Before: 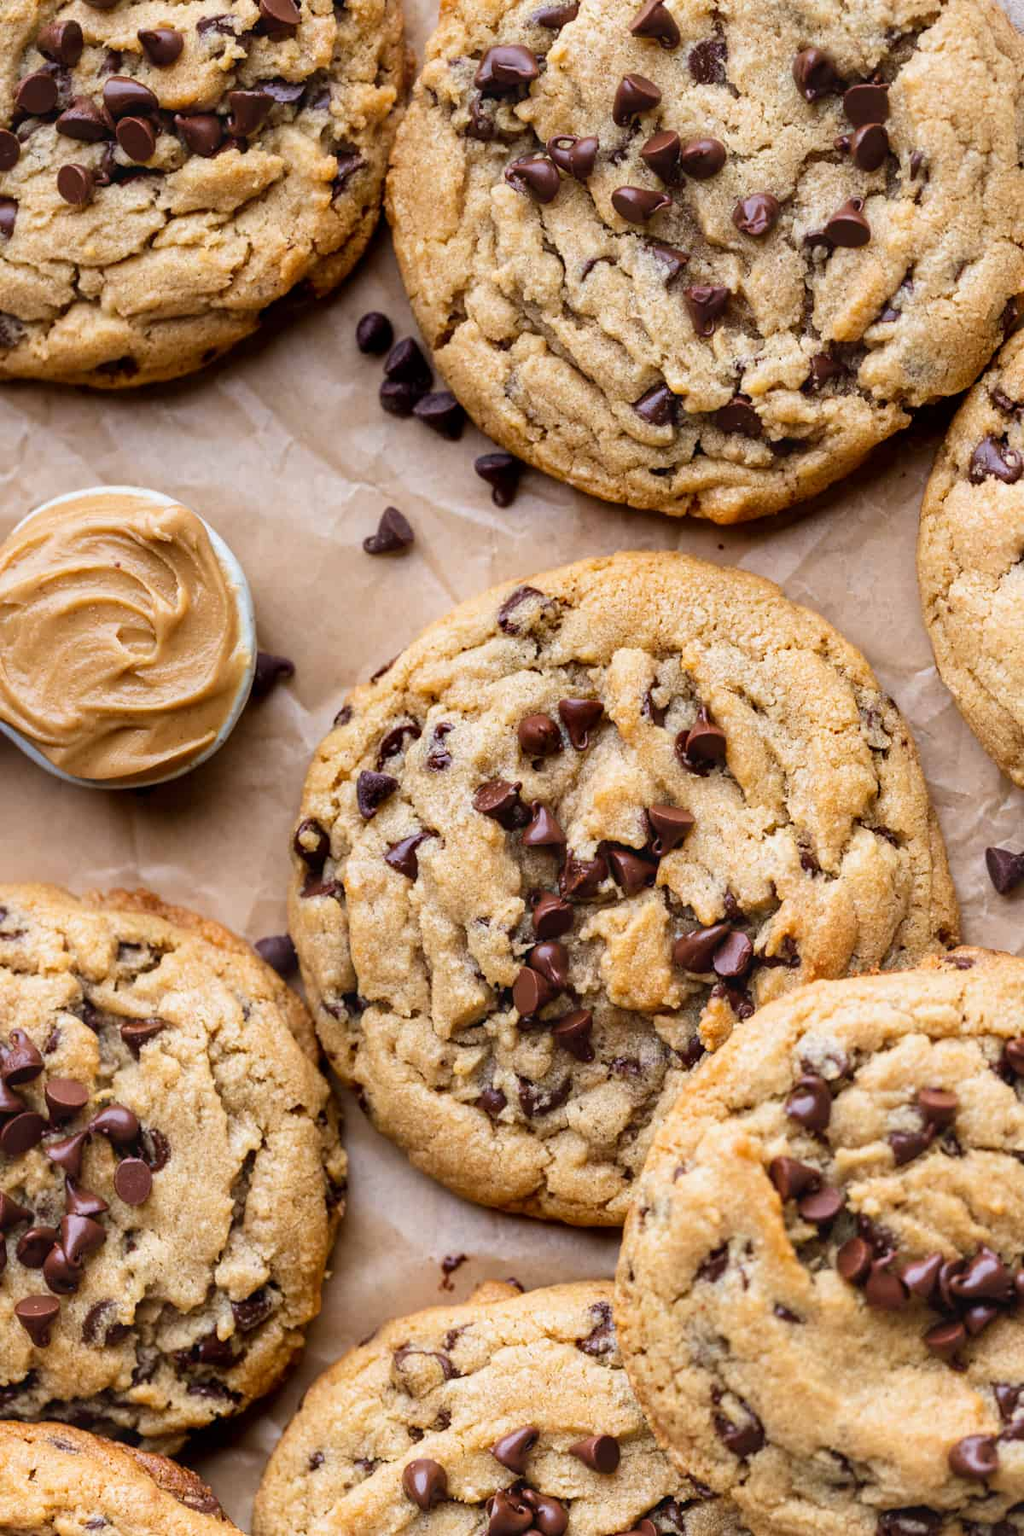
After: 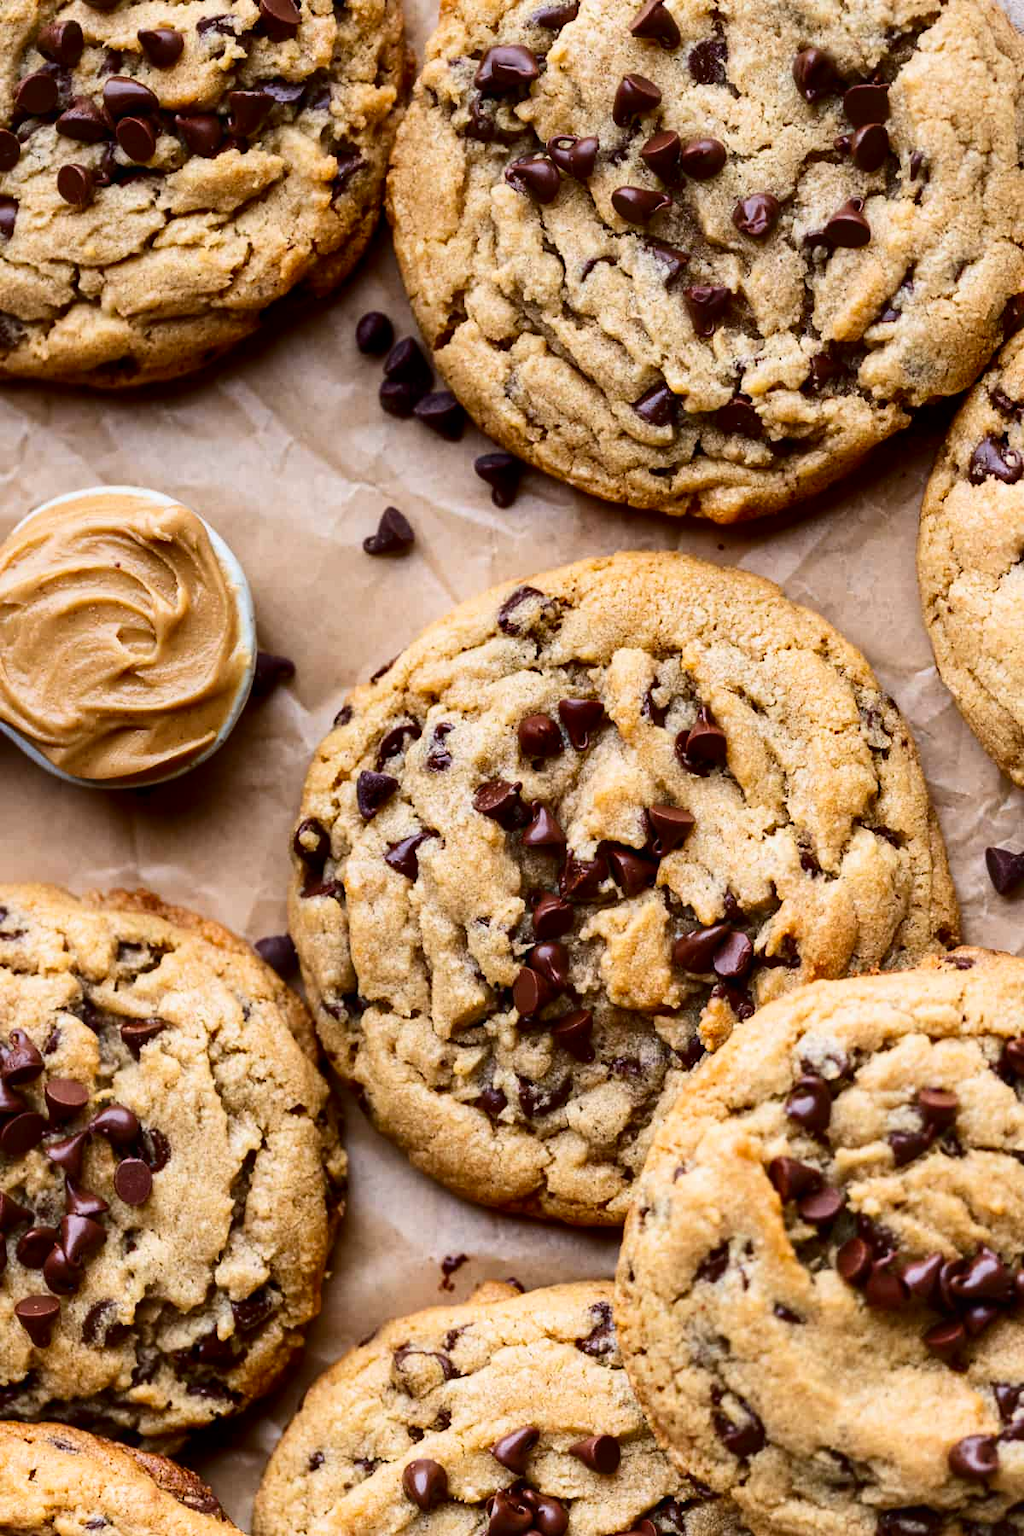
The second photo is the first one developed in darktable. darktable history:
contrast brightness saturation: contrast 0.196, brightness -0.107, saturation 0.098
tone curve: preserve colors none
